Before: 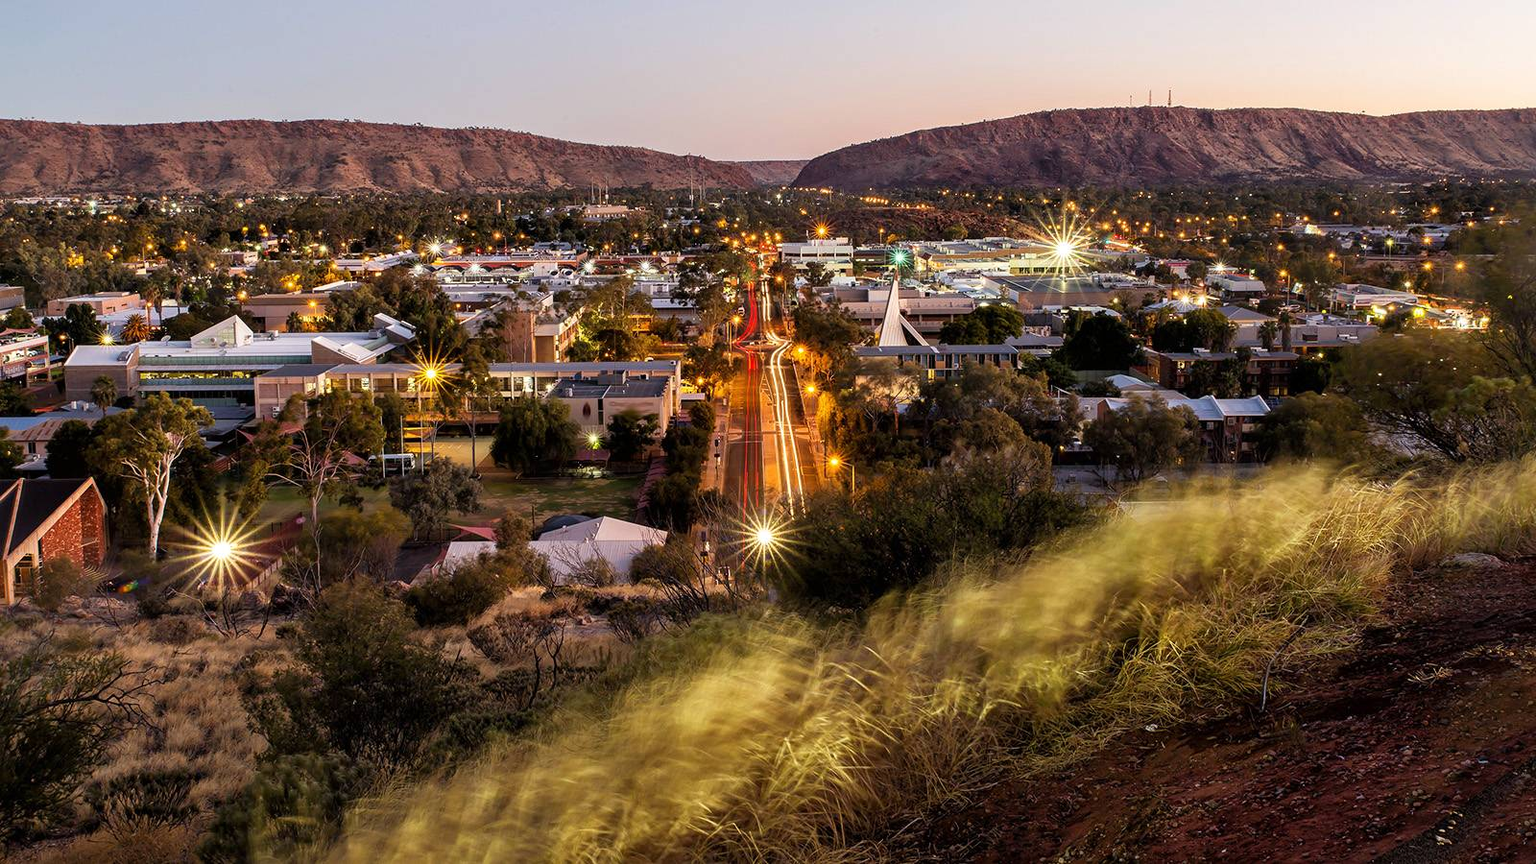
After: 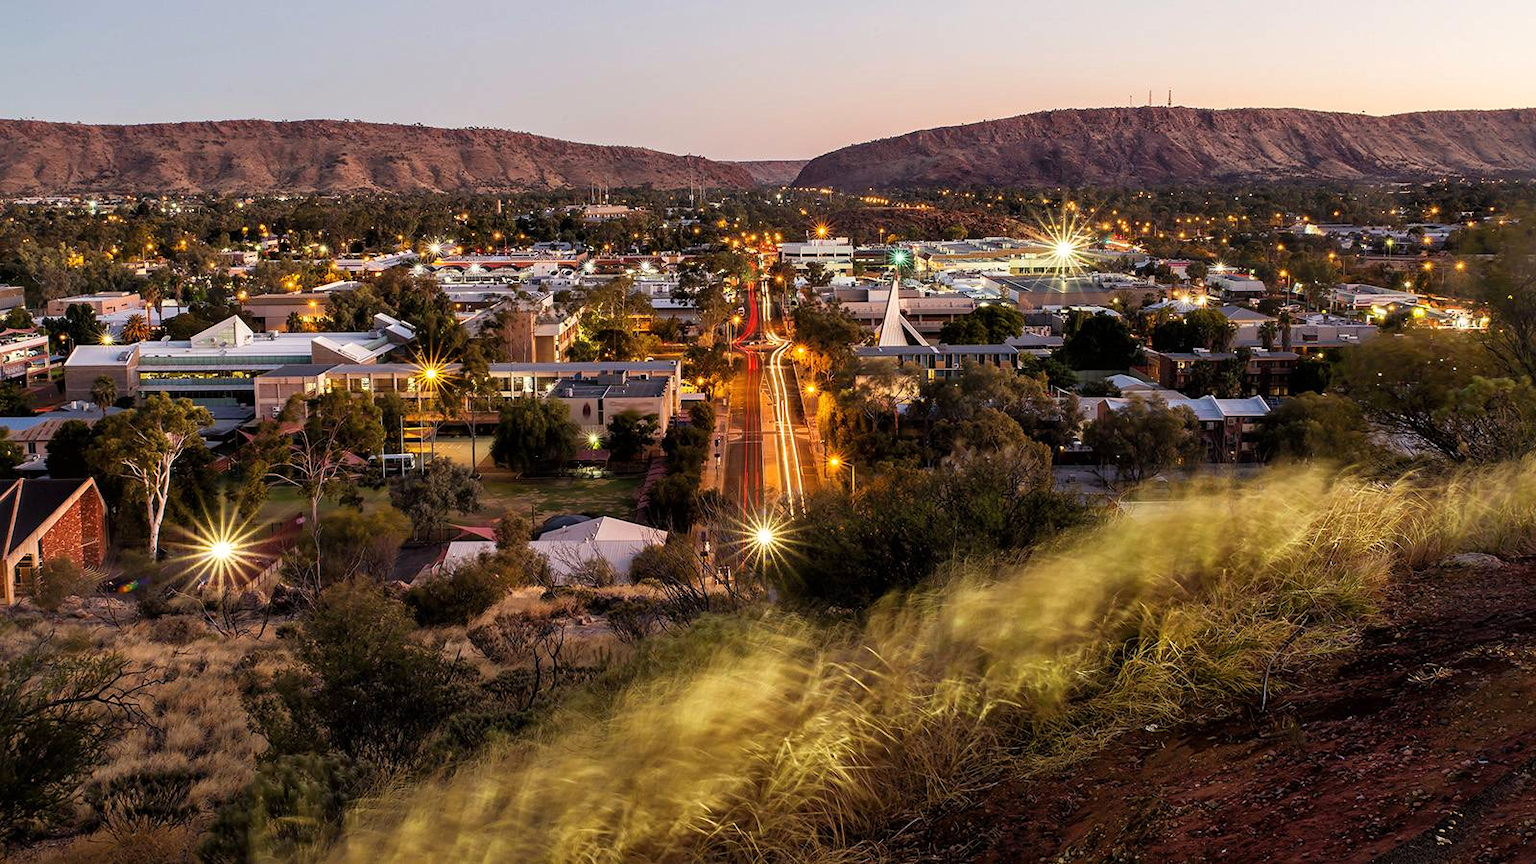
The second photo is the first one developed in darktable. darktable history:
white balance: red 1.009, blue 0.985
color balance rgb: global vibrance 1%, saturation formula JzAzBz (2021)
